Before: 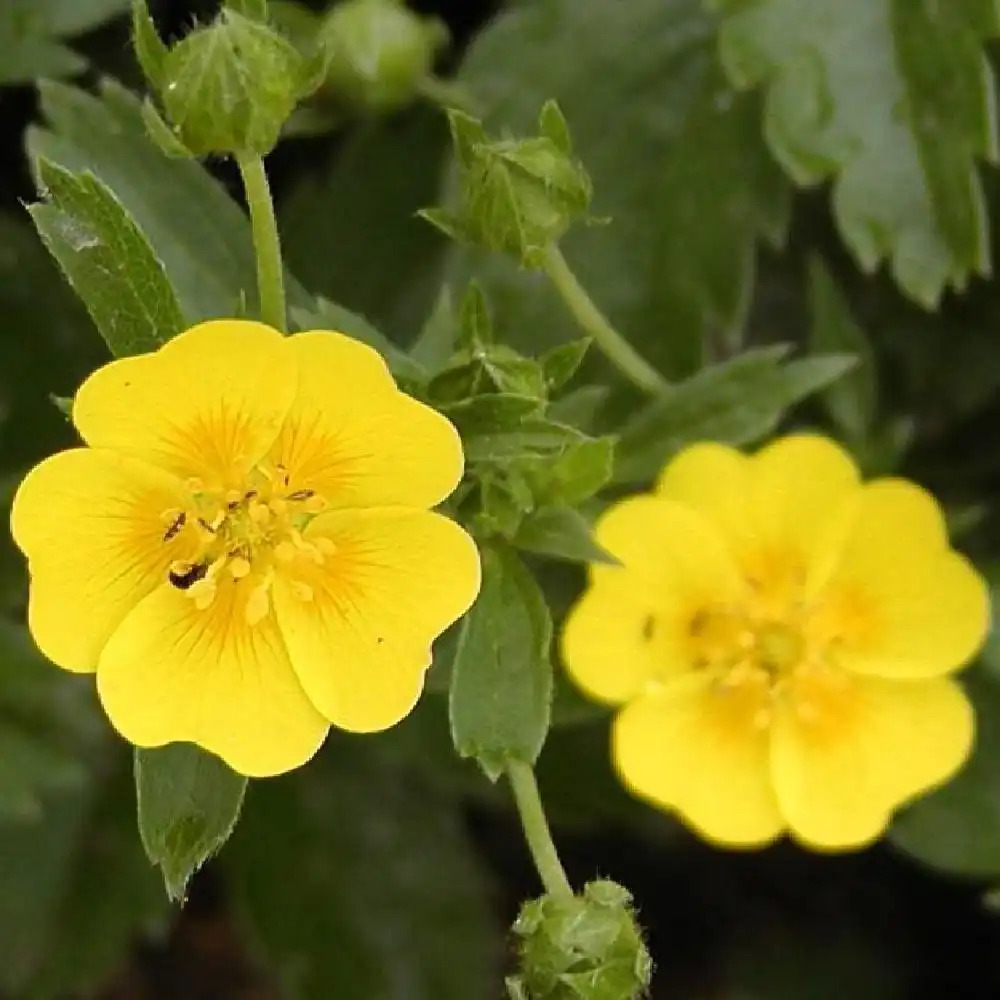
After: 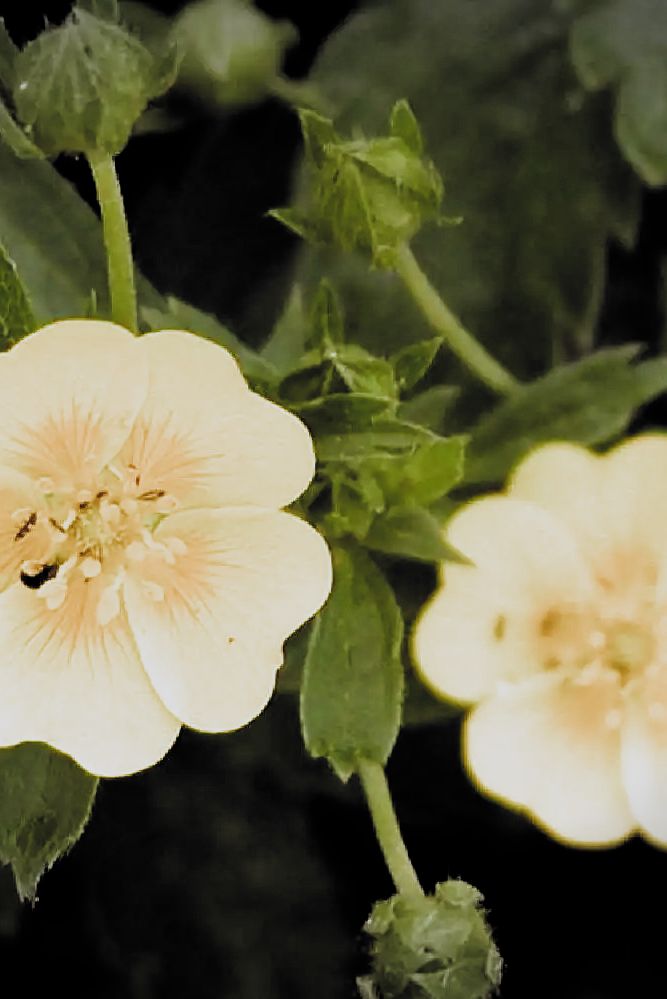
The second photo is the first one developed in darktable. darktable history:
crop and rotate: left 14.95%, right 18.276%
filmic rgb: black relative exposure -5.08 EV, white relative exposure 4 EV, hardness 2.88, contrast 1.296, highlights saturation mix -29.95%, add noise in highlights 0.001, preserve chrominance luminance Y, color science v3 (2019), use custom middle-gray values true, contrast in highlights soft
color balance rgb: power › luminance -3.628%, power › chroma 0.563%, power › hue 43.16°, perceptual saturation grading › global saturation 0.92%, perceptual saturation grading › mid-tones 11.367%, global vibrance 8.088%
vignetting: fall-off start 89.04%, fall-off radius 43.22%, width/height ratio 1.158
